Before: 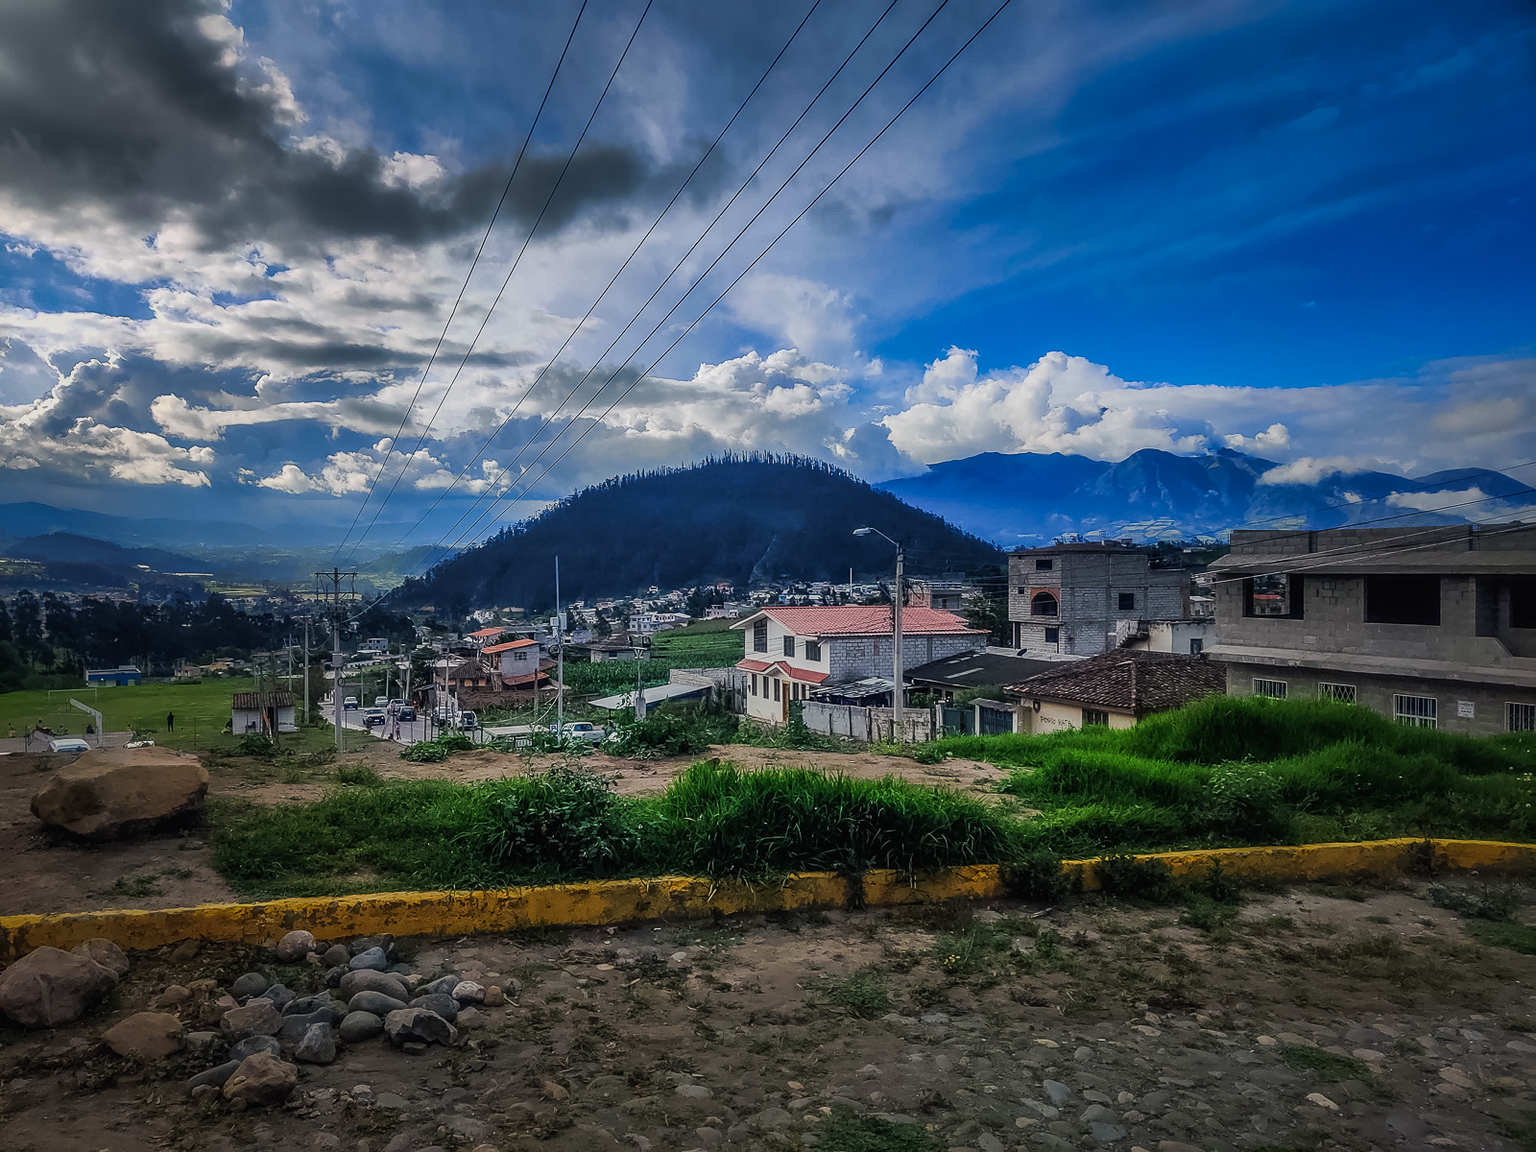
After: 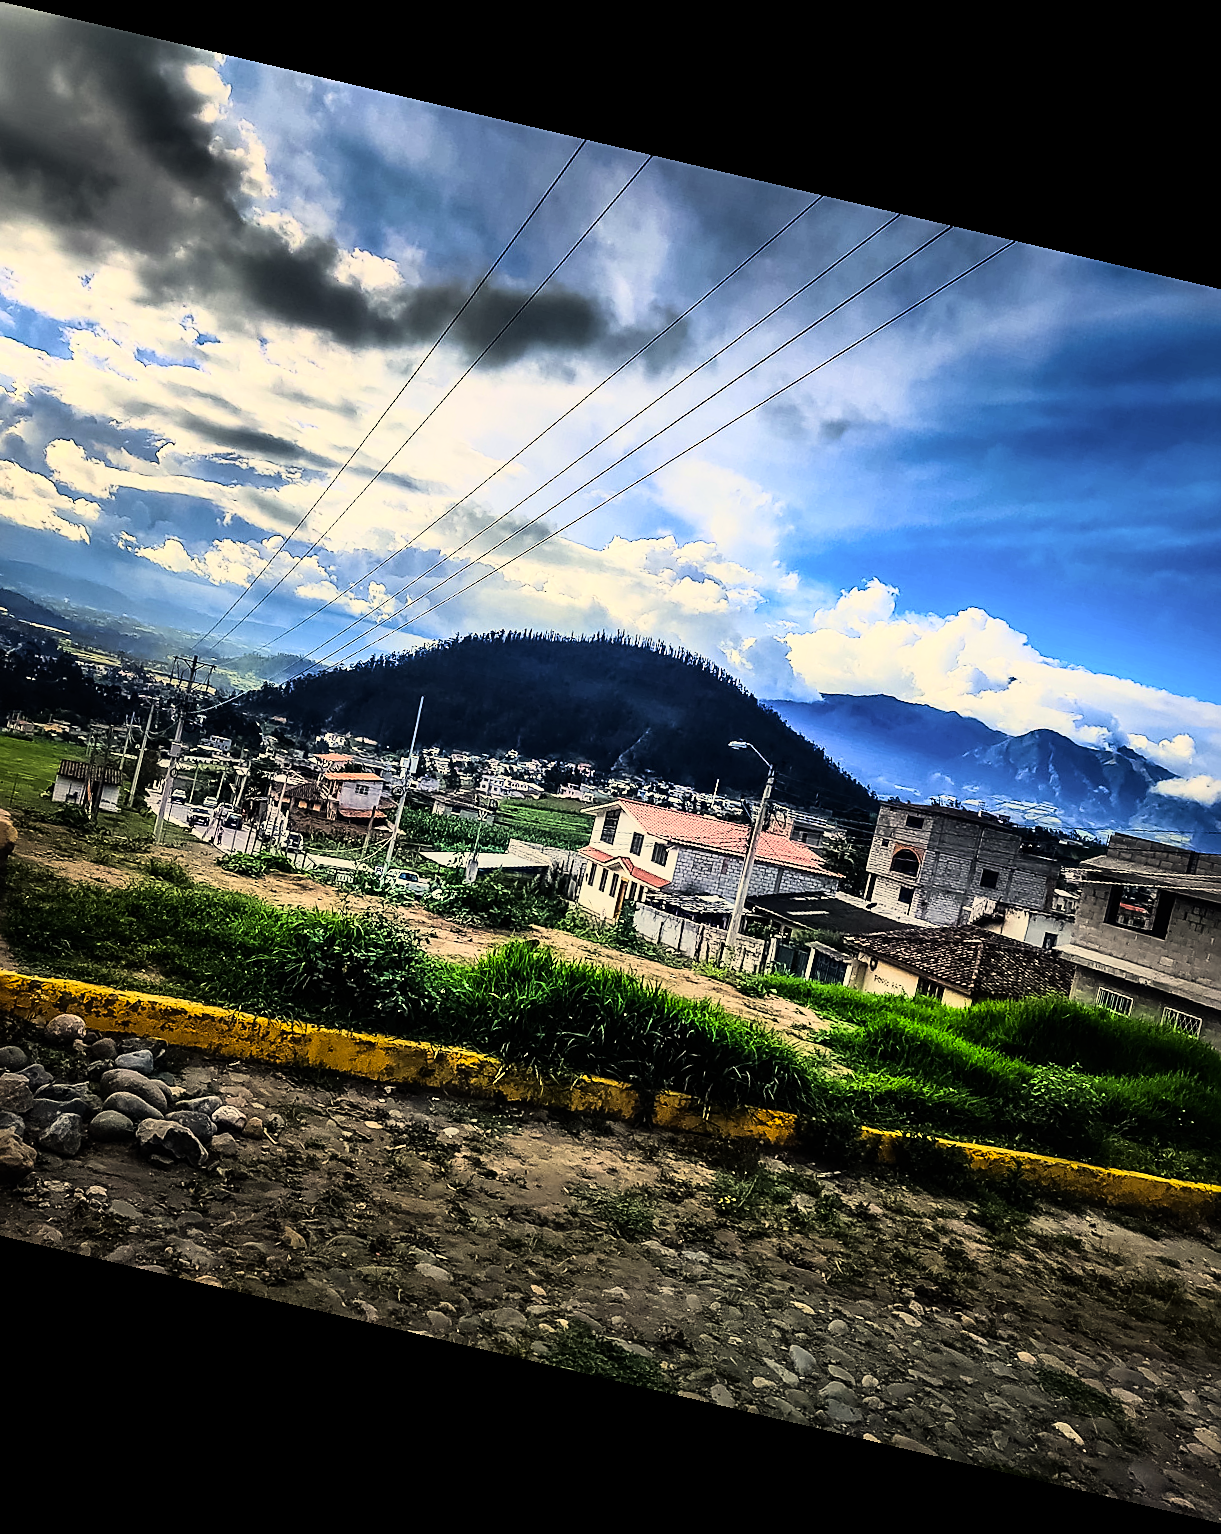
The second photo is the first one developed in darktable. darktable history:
sharpen: on, module defaults
rgb curve: curves: ch0 [(0, 0) (0.21, 0.15) (0.24, 0.21) (0.5, 0.75) (0.75, 0.96) (0.89, 0.99) (1, 1)]; ch1 [(0, 0.02) (0.21, 0.13) (0.25, 0.2) (0.5, 0.67) (0.75, 0.9) (0.89, 0.97) (1, 1)]; ch2 [(0, 0.02) (0.21, 0.13) (0.25, 0.2) (0.5, 0.67) (0.75, 0.9) (0.89, 0.97) (1, 1)], compensate middle gray true
color correction: highlights a* 1.39, highlights b* 17.83
crop and rotate: left 15.546%, right 17.787%
rotate and perspective: rotation 13.27°, automatic cropping off
